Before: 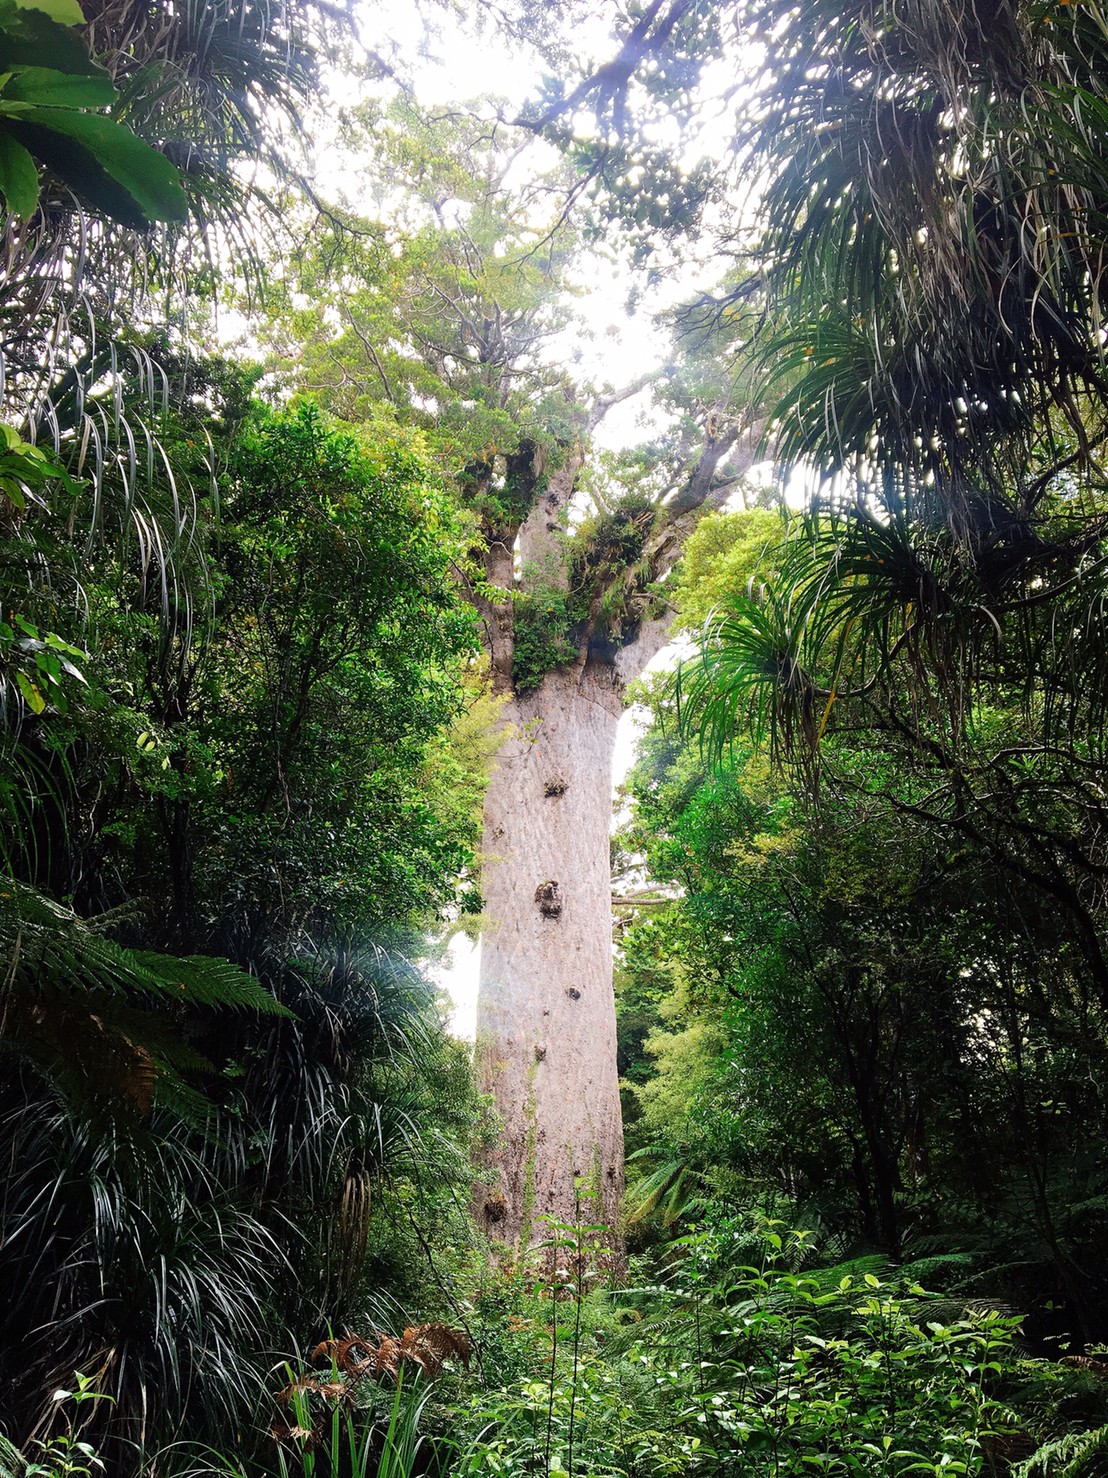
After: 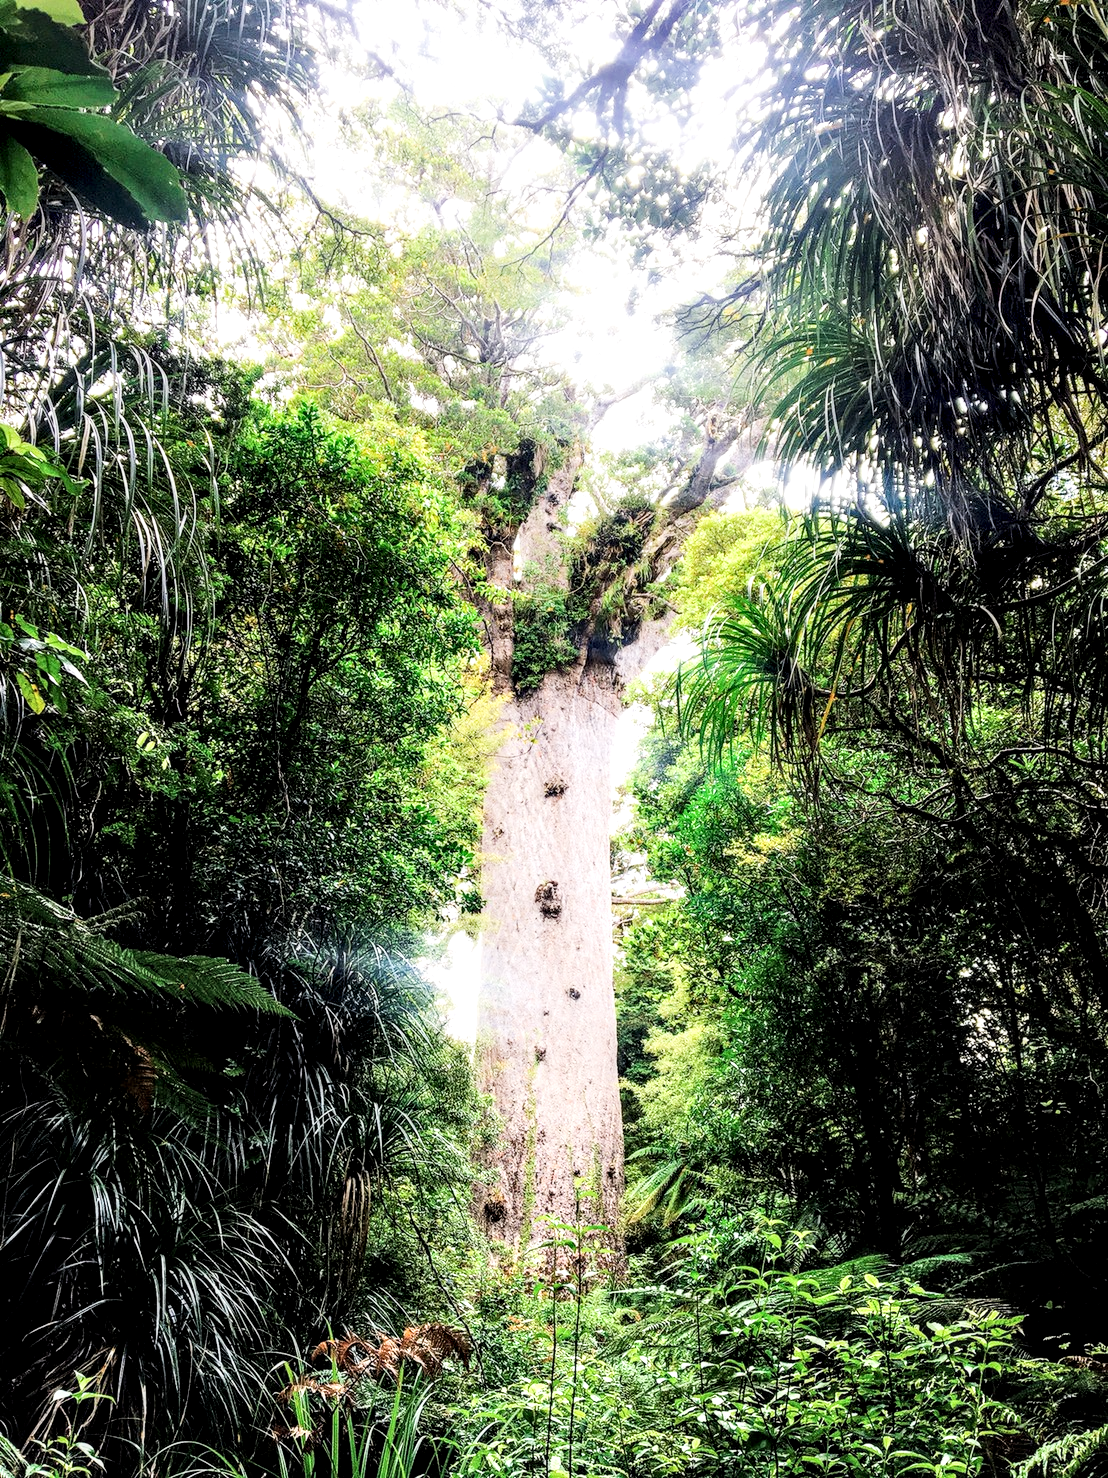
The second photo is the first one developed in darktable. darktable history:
local contrast: highlights 60%, shadows 60%, detail 160%
filmic rgb: black relative exposure -7.5 EV, white relative exposure 5 EV, hardness 3.31, contrast 1.3, contrast in shadows safe
exposure: black level correction 0.001, exposure 0.955 EV, compensate exposure bias true, compensate highlight preservation false
